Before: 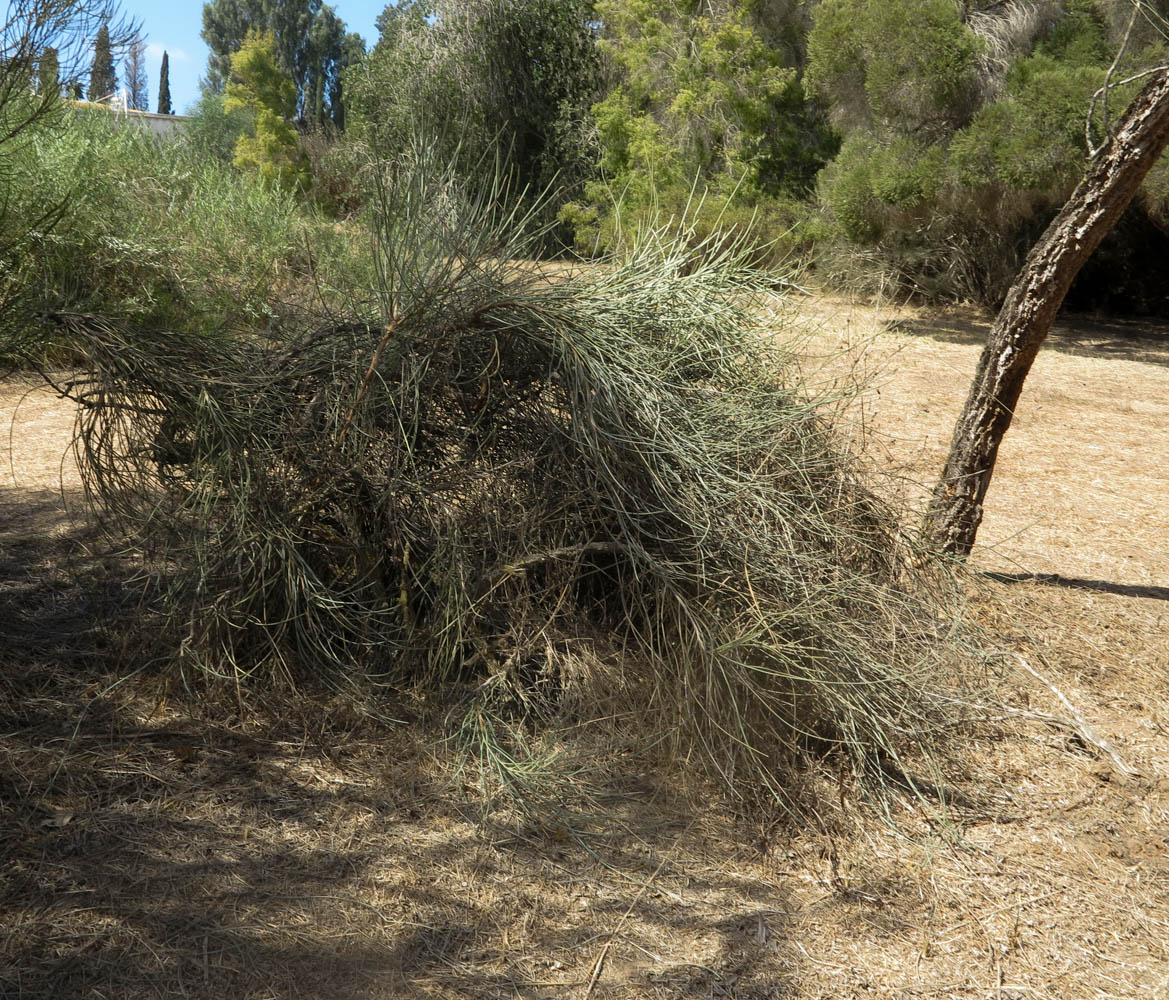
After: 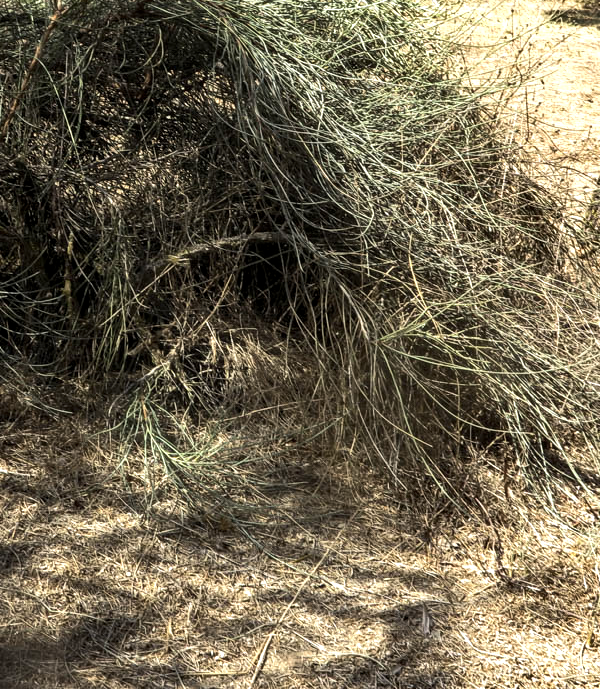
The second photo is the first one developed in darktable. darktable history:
crop and rotate: left 28.784%, top 31.091%, right 19.829%
tone equalizer: -8 EV -0.739 EV, -7 EV -0.705 EV, -6 EV -0.571 EV, -5 EV -0.402 EV, -3 EV 0.4 EV, -2 EV 0.6 EV, -1 EV 0.679 EV, +0 EV 0.724 EV, edges refinement/feathering 500, mask exposure compensation -1.57 EV, preserve details no
shadows and highlights: shadows 11.83, white point adjustment 1.35, soften with gaussian
local contrast: detail 130%
